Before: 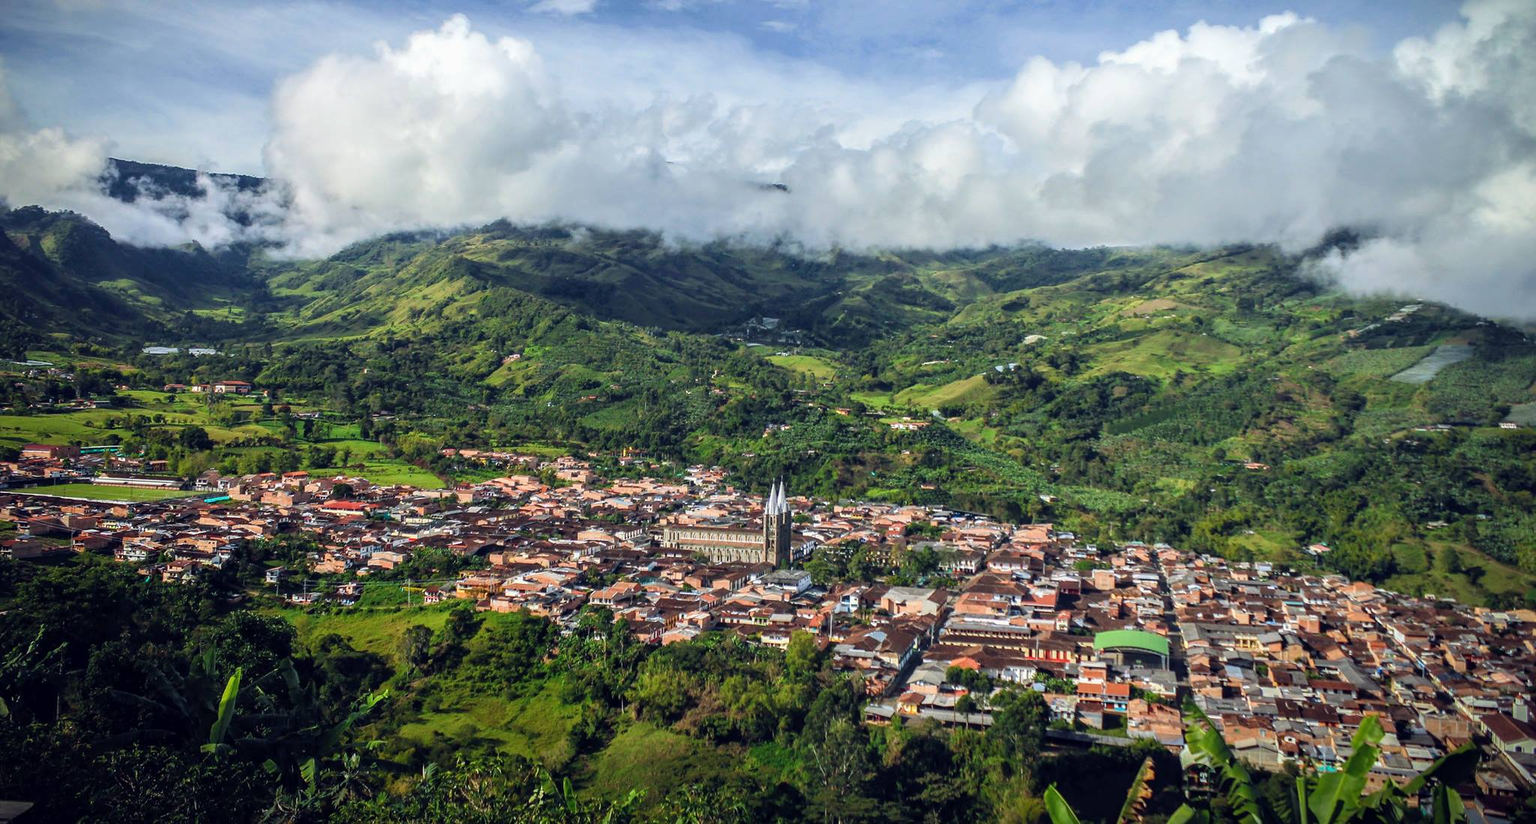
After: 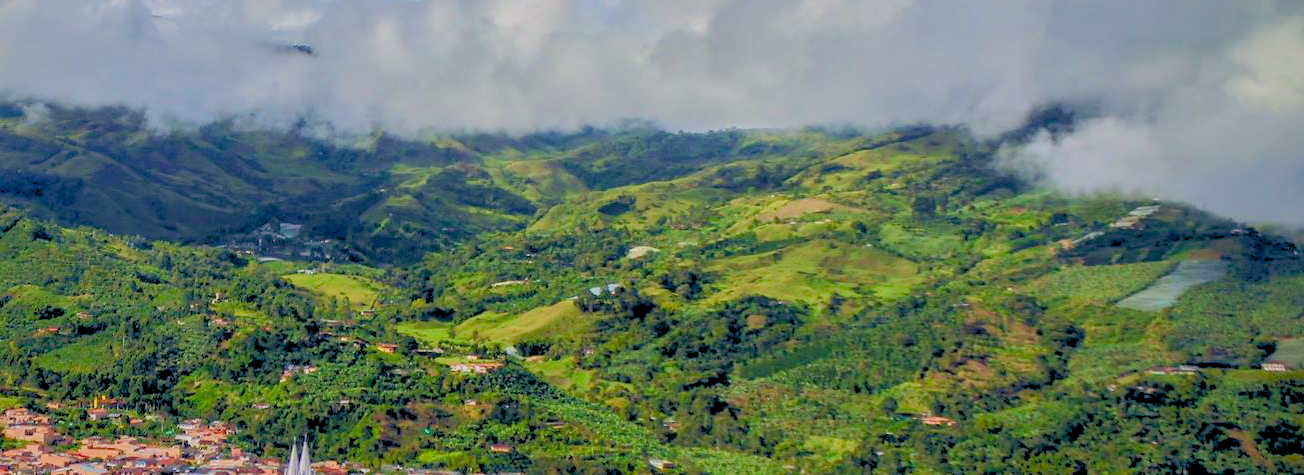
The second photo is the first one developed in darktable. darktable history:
velvia: on, module defaults
color balance: lift [0.998, 0.998, 1.001, 1.002], gamma [0.995, 1.025, 0.992, 0.975], gain [0.995, 1.02, 0.997, 0.98]
color balance rgb: perceptual saturation grading › global saturation 20%, perceptual saturation grading › highlights -25%, perceptual saturation grading › shadows 50%
crop: left 36.005%, top 18.293%, right 0.31%, bottom 38.444%
tone curve: curves: ch0 [(0, 0) (0.003, 0.003) (0.011, 0.011) (0.025, 0.025) (0.044, 0.044) (0.069, 0.068) (0.1, 0.098) (0.136, 0.134) (0.177, 0.175) (0.224, 0.221) (0.277, 0.273) (0.335, 0.33) (0.399, 0.393) (0.468, 0.461) (0.543, 0.546) (0.623, 0.625) (0.709, 0.711) (0.801, 0.802) (0.898, 0.898) (1, 1)], preserve colors none
rgb levels: preserve colors sum RGB, levels [[0.038, 0.433, 0.934], [0, 0.5, 1], [0, 0.5, 1]]
shadows and highlights: shadows 60, highlights -60
